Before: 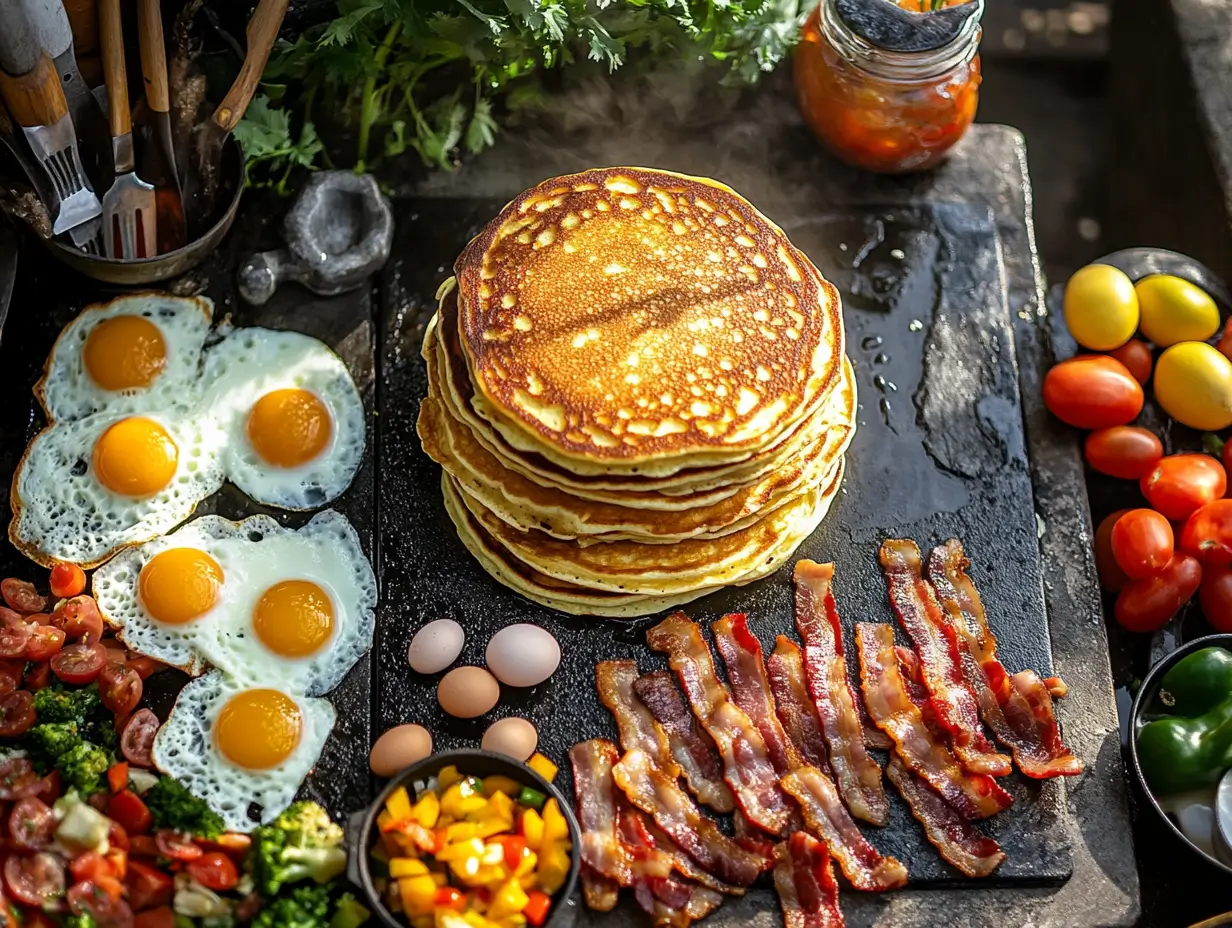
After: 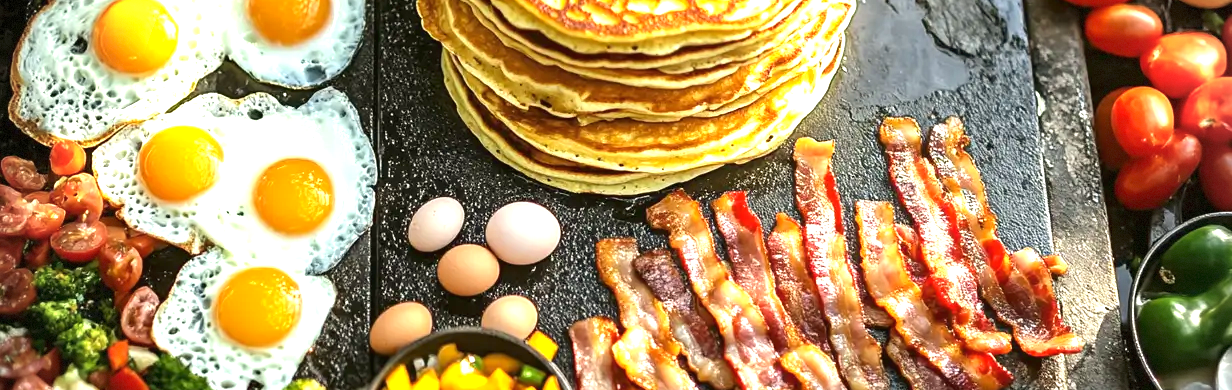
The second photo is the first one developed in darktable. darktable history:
contrast brightness saturation: contrast 0.07
color correction: highlights b* 3
exposure: black level correction 0, exposure 1.35 EV, compensate exposure bias true, compensate highlight preservation false
color balance: mode lift, gamma, gain (sRGB), lift [1.04, 1, 1, 0.97], gamma [1.01, 1, 1, 0.97], gain [0.96, 1, 1, 0.97]
crop: top 45.551%, bottom 12.262%
vignetting: dithering 8-bit output, unbound false
color balance rgb: saturation formula JzAzBz (2021)
